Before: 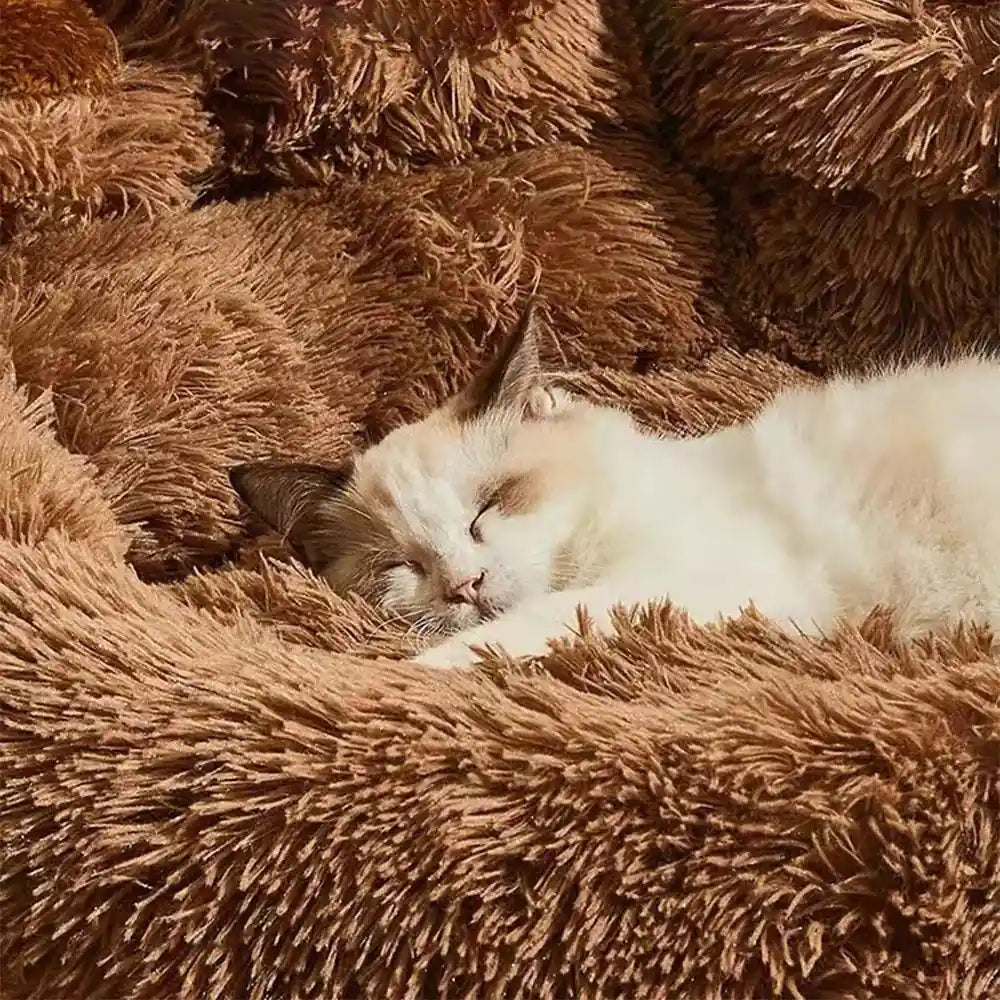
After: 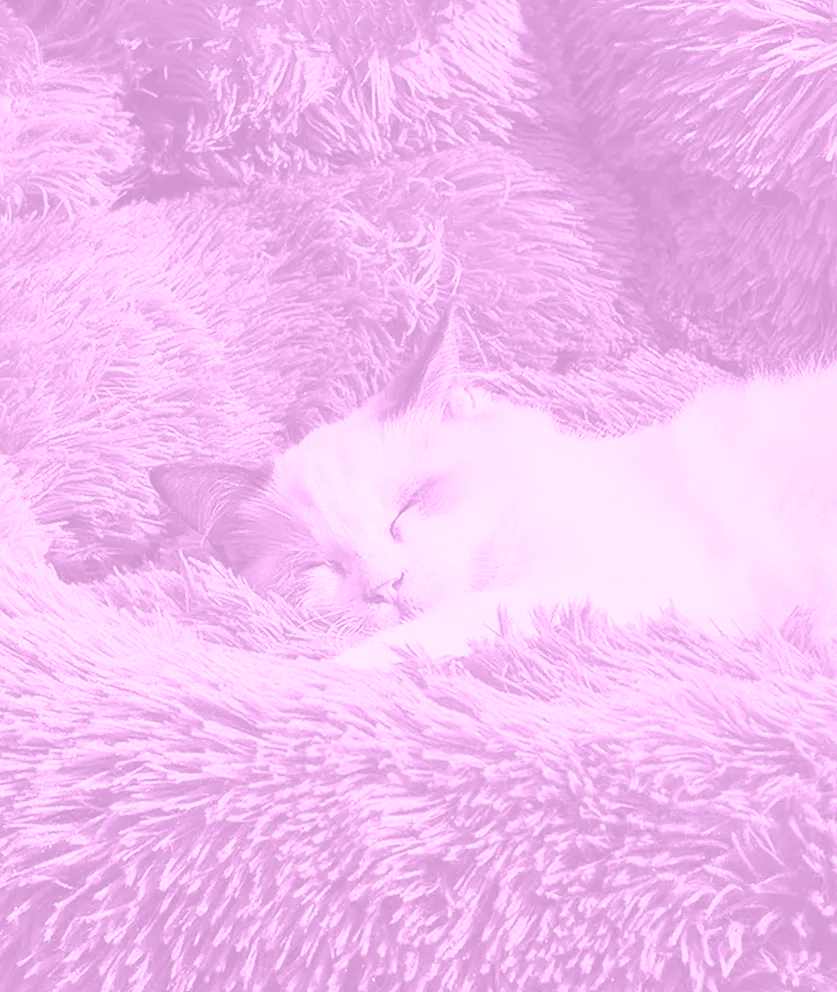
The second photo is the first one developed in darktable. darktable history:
crop: left 8.026%, right 7.374%
exposure: black level correction 0, exposure 0.7 EV, compensate exposure bias true, compensate highlight preservation false
colorize: hue 331.2°, saturation 69%, source mix 30.28%, lightness 69.02%, version 1
